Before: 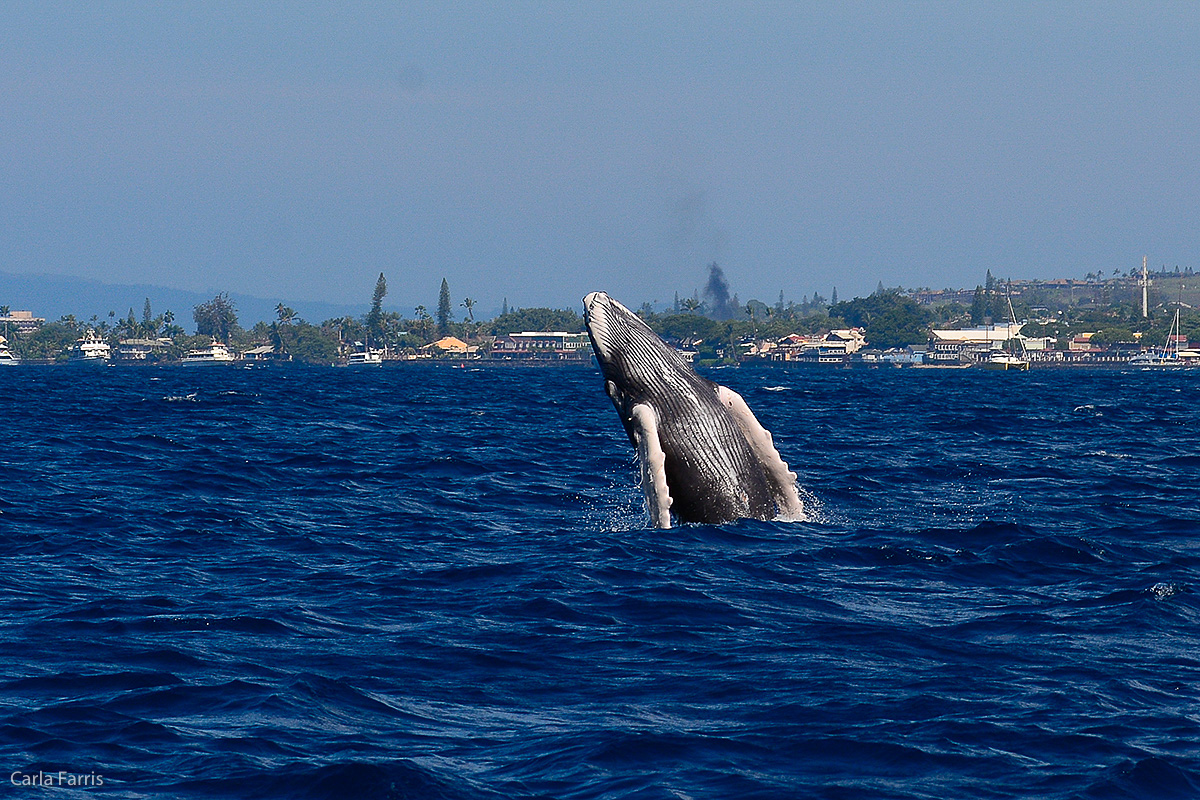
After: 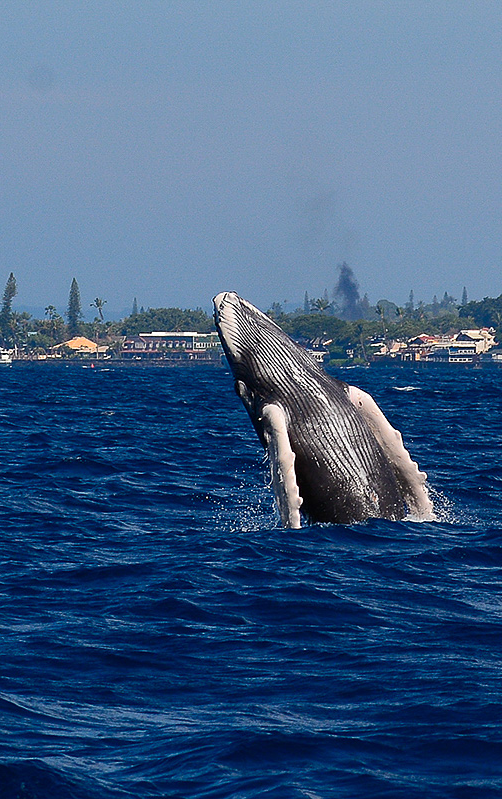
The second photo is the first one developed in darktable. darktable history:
crop: left 30.898%, right 27.189%
